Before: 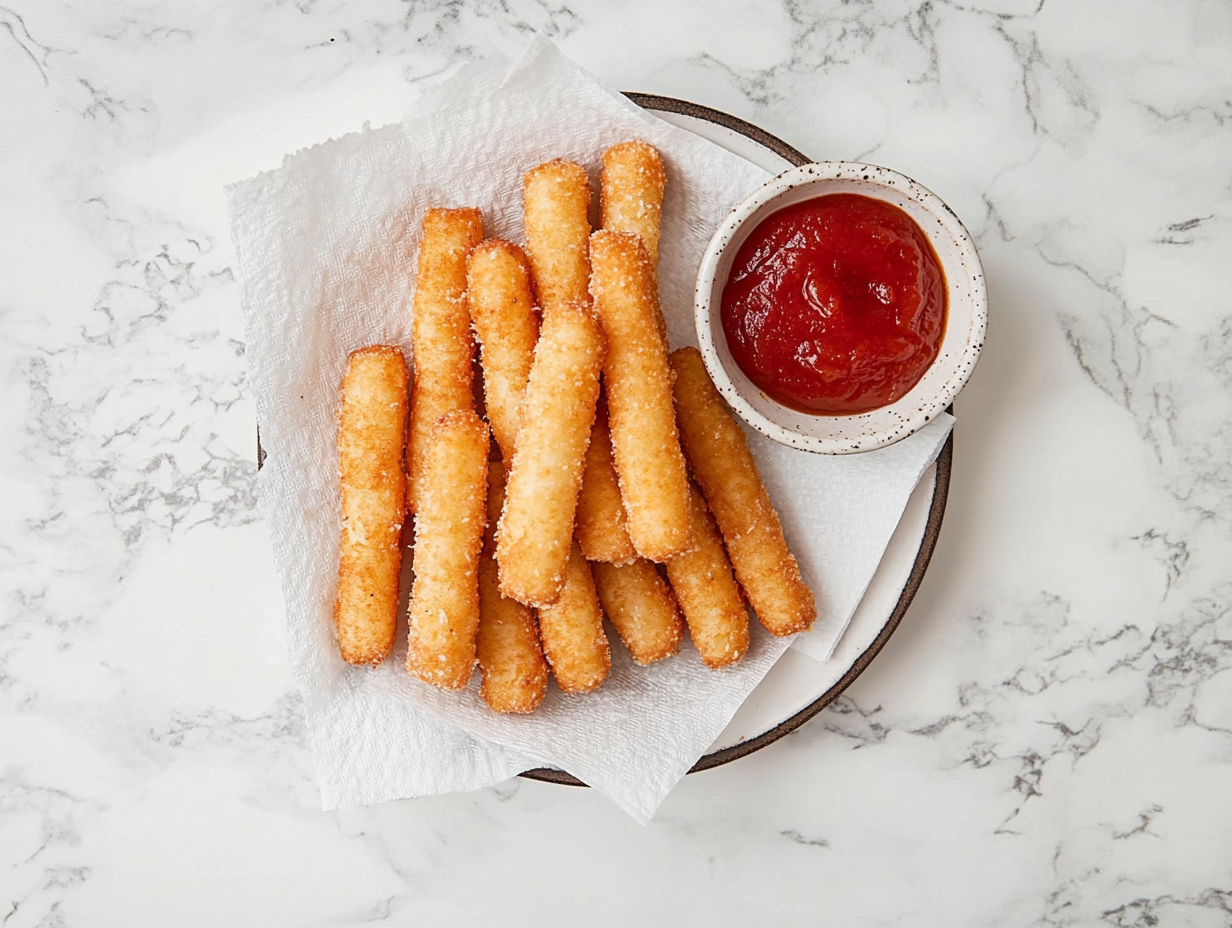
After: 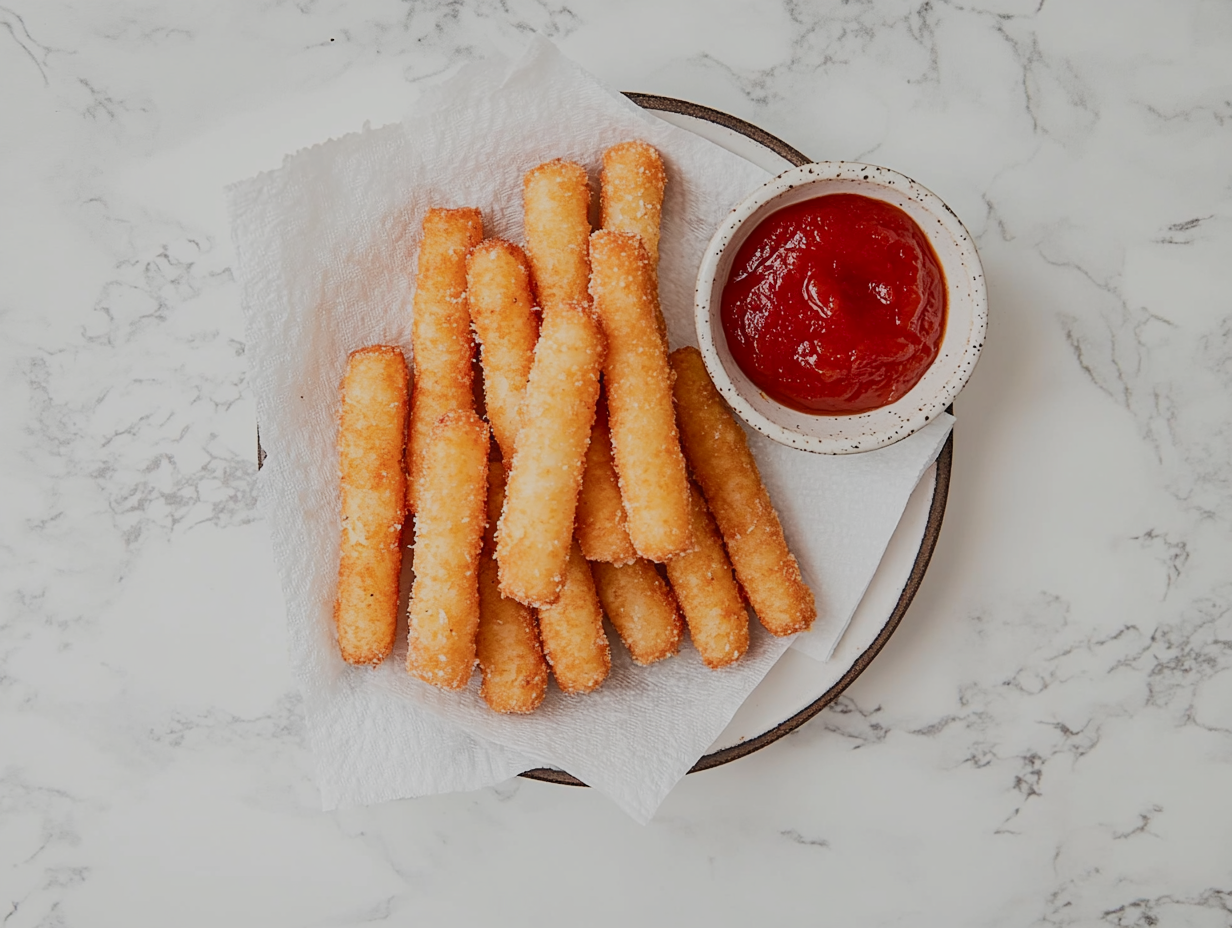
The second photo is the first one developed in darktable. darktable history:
filmic rgb: black relative exposure -15.12 EV, white relative exposure 3 EV, target black luminance 0%, hardness 9.35, latitude 98.63%, contrast 0.916, shadows ↔ highlights balance 0.721%
tone curve: curves: ch0 [(0, 0) (0.003, 0.01) (0.011, 0.014) (0.025, 0.029) (0.044, 0.051) (0.069, 0.072) (0.1, 0.097) (0.136, 0.123) (0.177, 0.16) (0.224, 0.2) (0.277, 0.248) (0.335, 0.305) (0.399, 0.37) (0.468, 0.454) (0.543, 0.534) (0.623, 0.609) (0.709, 0.681) (0.801, 0.752) (0.898, 0.841) (1, 1)], color space Lab, independent channels, preserve colors none
